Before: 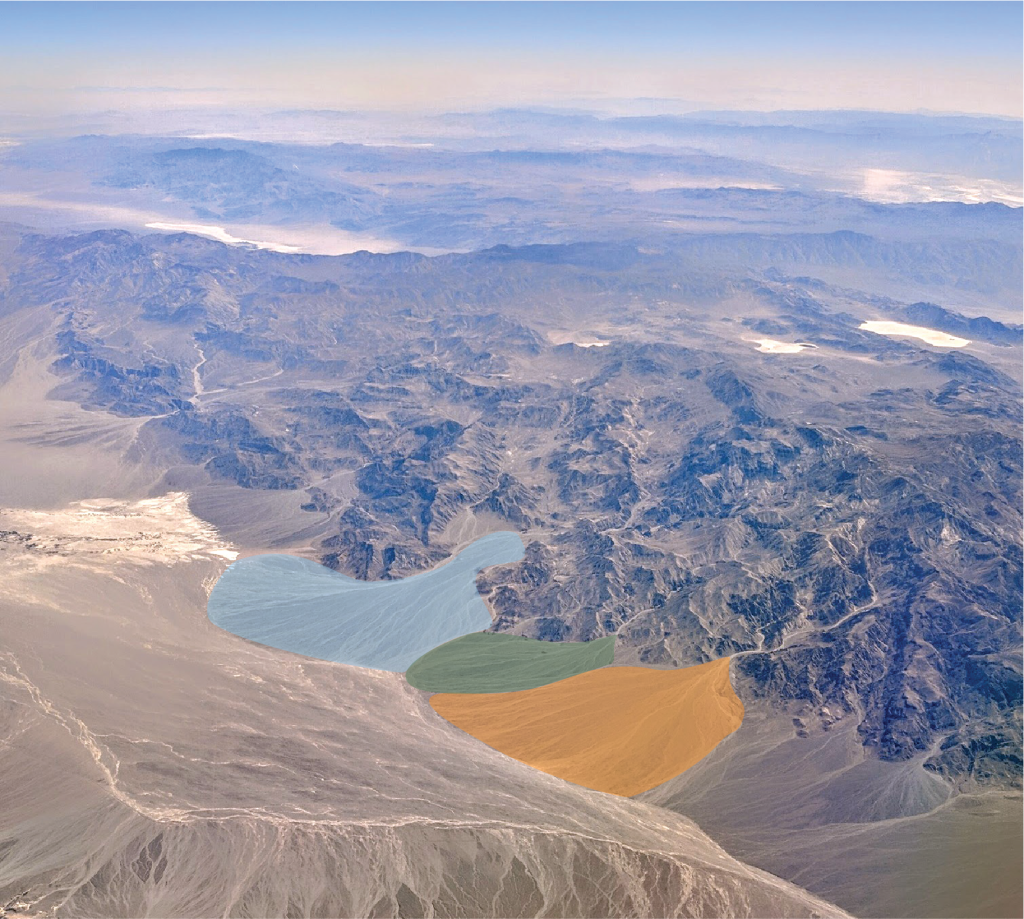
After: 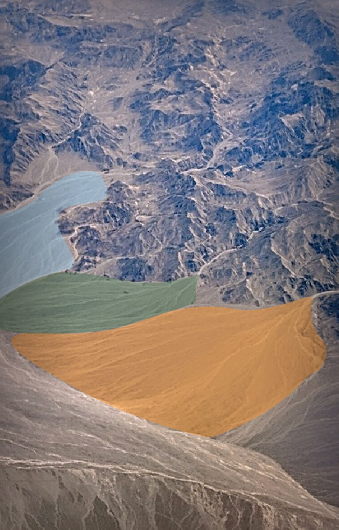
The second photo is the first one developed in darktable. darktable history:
crop: left 40.878%, top 39.176%, right 25.993%, bottom 3.081%
sharpen: on, module defaults
shadows and highlights: shadows 29.32, highlights -29.32, low approximation 0.01, soften with gaussian
vignetting: fall-off start 53.2%, brightness -0.594, saturation 0, automatic ratio true, width/height ratio 1.313, shape 0.22, unbound false
